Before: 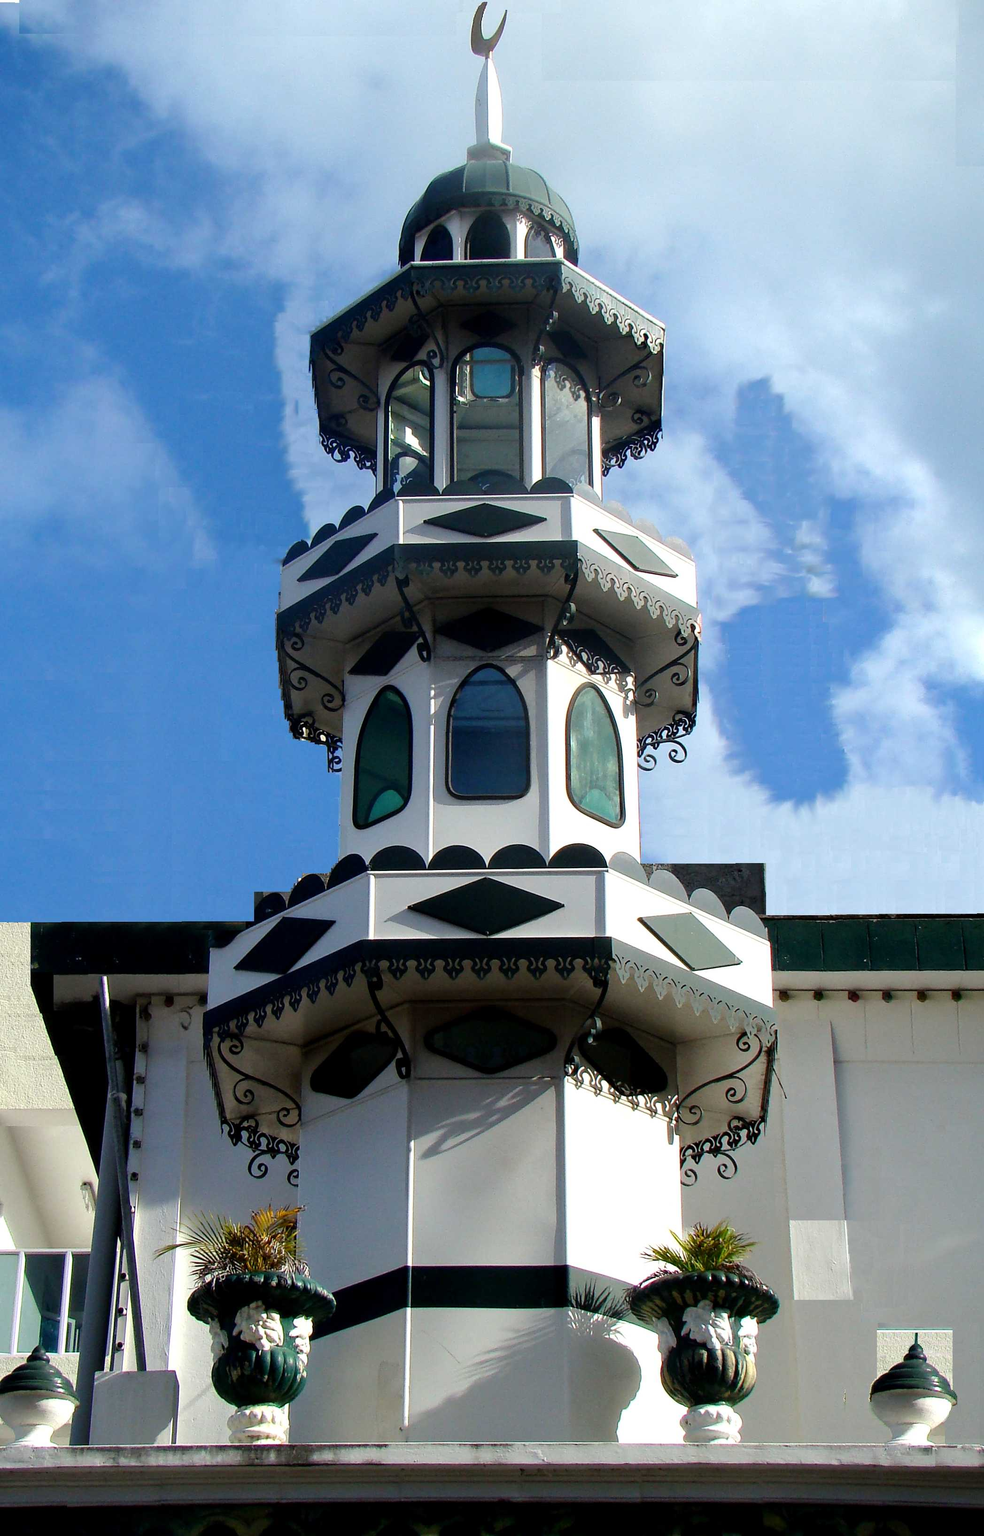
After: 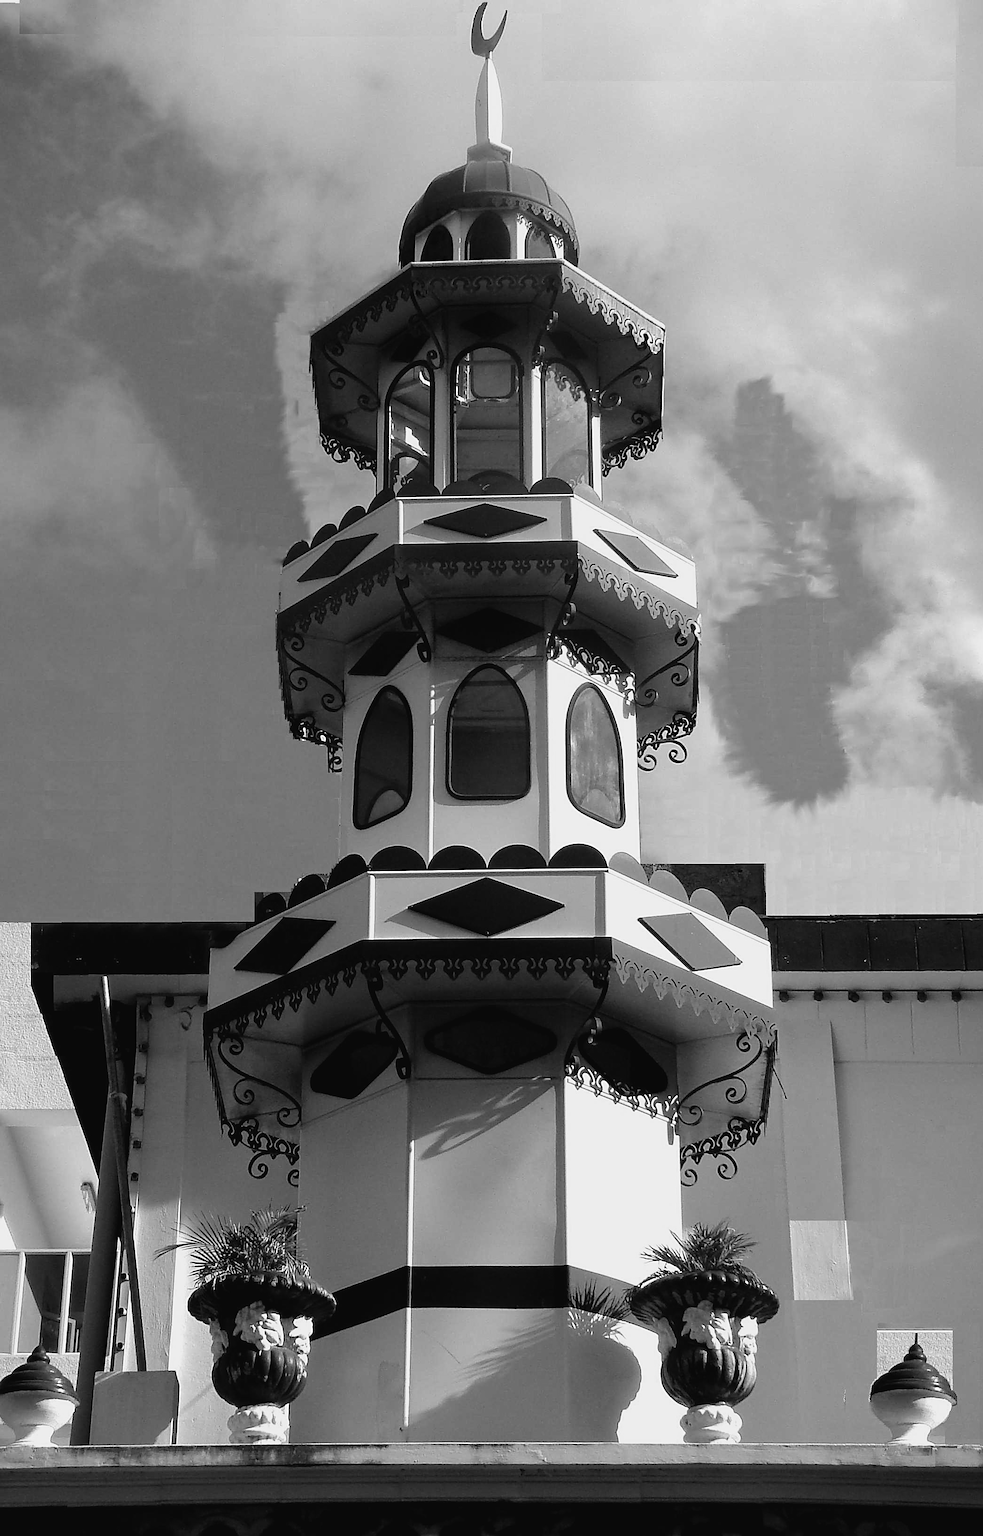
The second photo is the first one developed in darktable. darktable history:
sharpen: on, module defaults
color balance rgb: shadows lift › luminance -10%, shadows lift › chroma 1%, shadows lift › hue 113°, power › luminance -15%, highlights gain › chroma 0.2%, highlights gain › hue 333°, global offset › luminance 0.5%, perceptual saturation grading › global saturation 20%, perceptual saturation grading › highlights -50%, perceptual saturation grading › shadows 25%, contrast -10%
monochrome: on, module defaults
